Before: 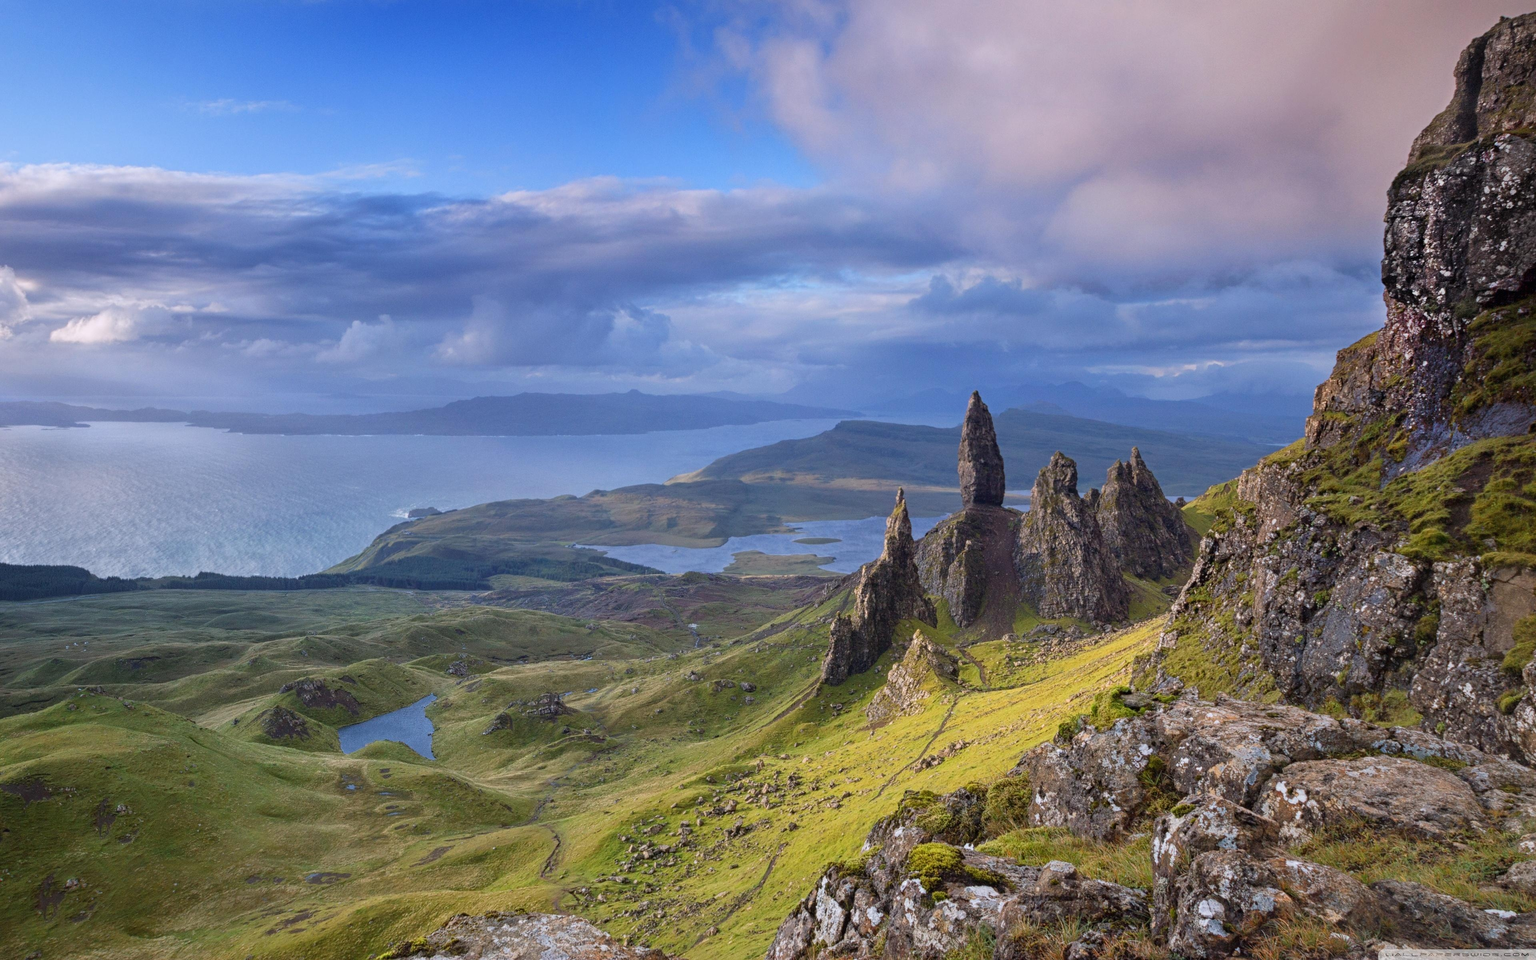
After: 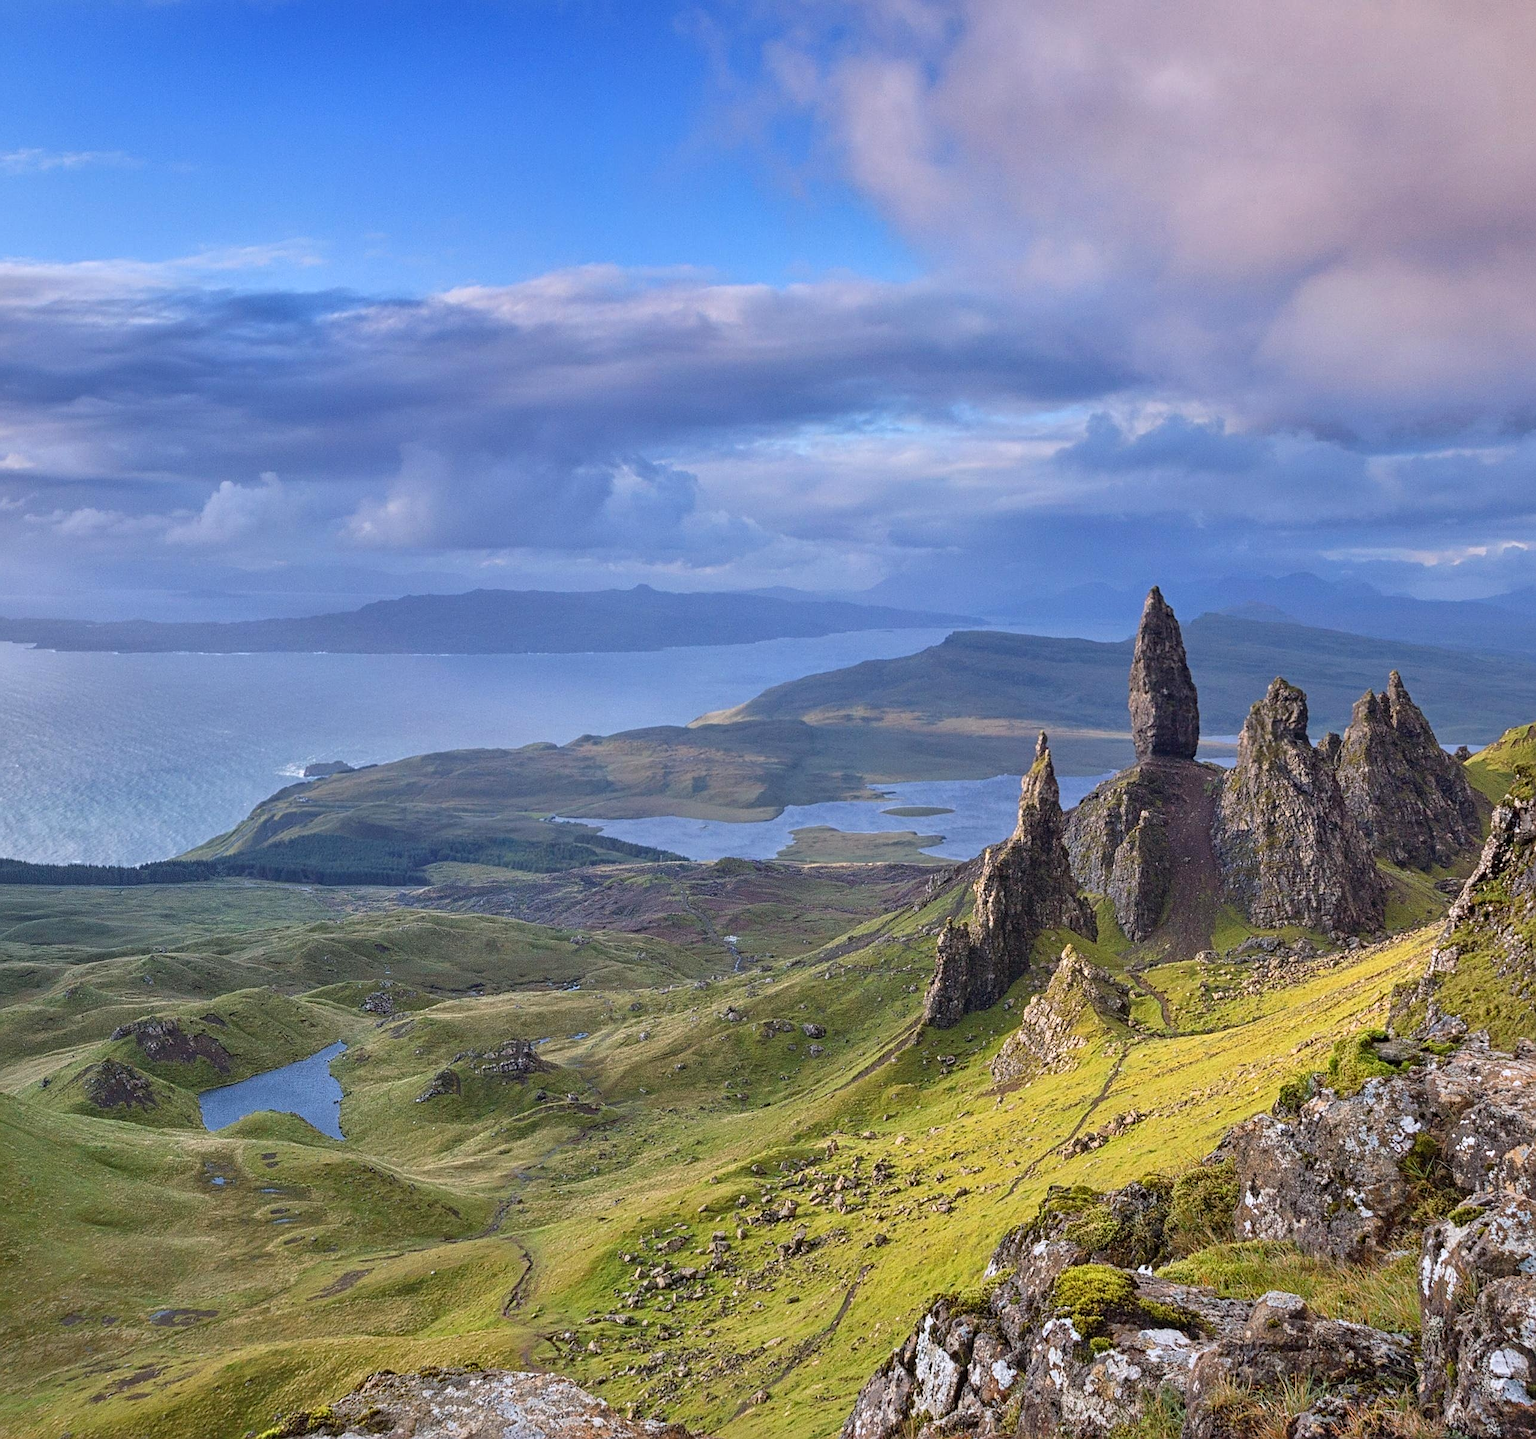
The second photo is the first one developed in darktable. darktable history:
sharpen: amount 0.569
shadows and highlights: low approximation 0.01, soften with gaussian
exposure: exposure 0.203 EV, compensate exposure bias true, compensate highlight preservation false
crop and rotate: left 13.394%, right 19.914%
